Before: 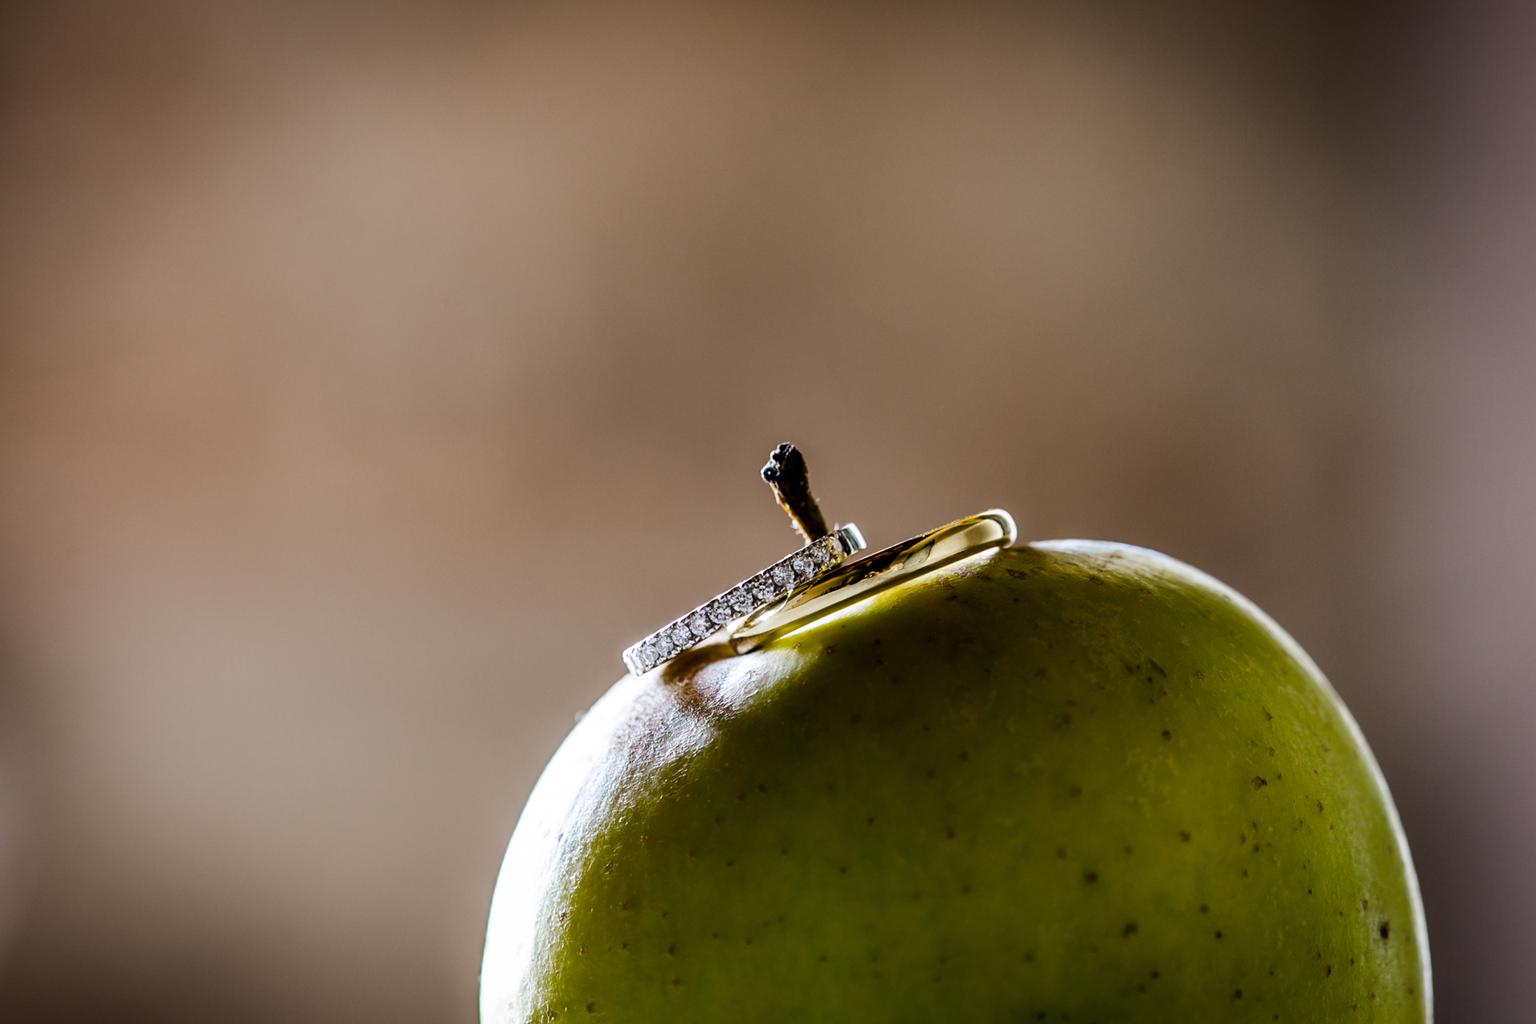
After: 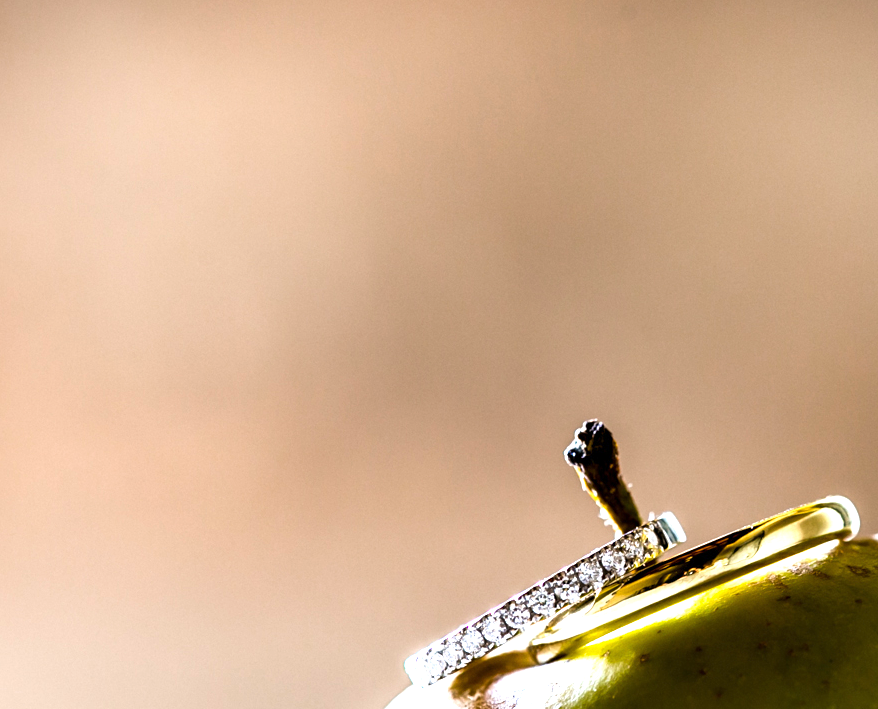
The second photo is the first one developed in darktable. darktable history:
exposure: exposure 1.248 EV, compensate exposure bias true, compensate highlight preservation false
crop: left 17.709%, top 7.711%, right 32.686%, bottom 32.18%
contrast equalizer: octaves 7, y [[0.5 ×6], [0.5 ×6], [0.5 ×6], [0 ×6], [0, 0.039, 0.251, 0.29, 0.293, 0.292]], mix -0.29
